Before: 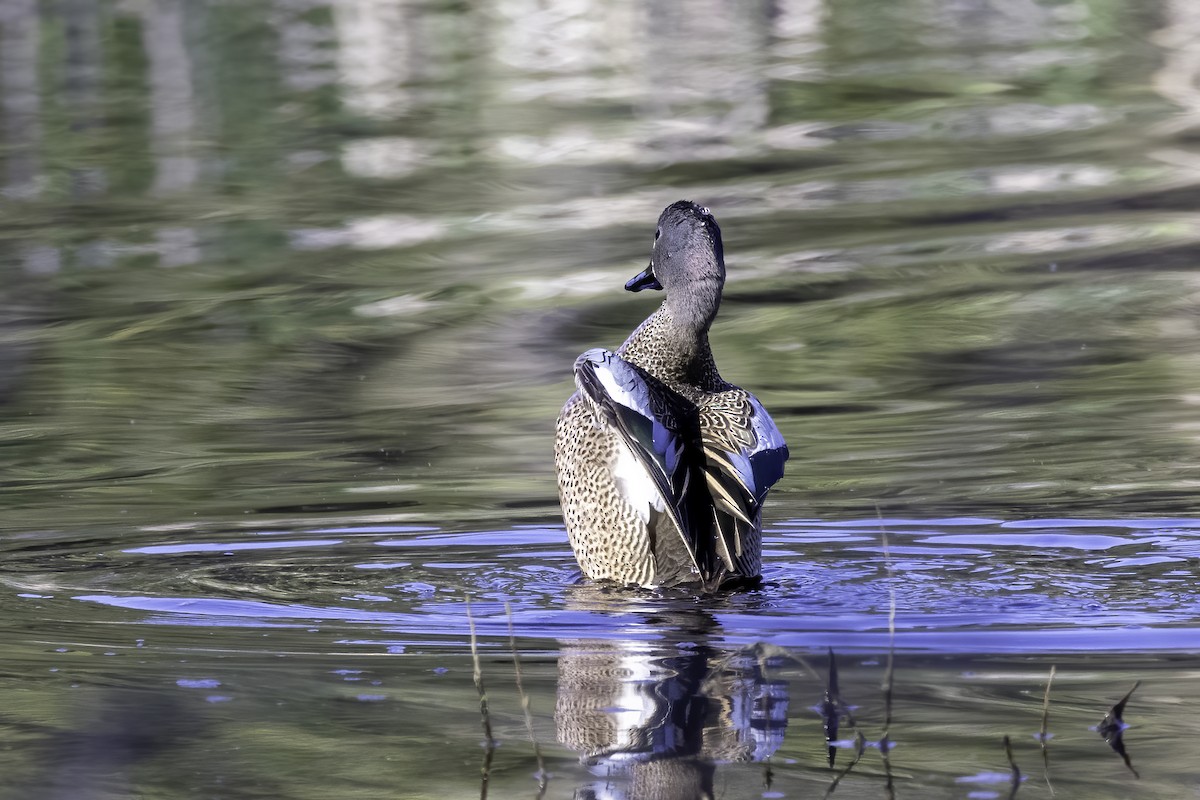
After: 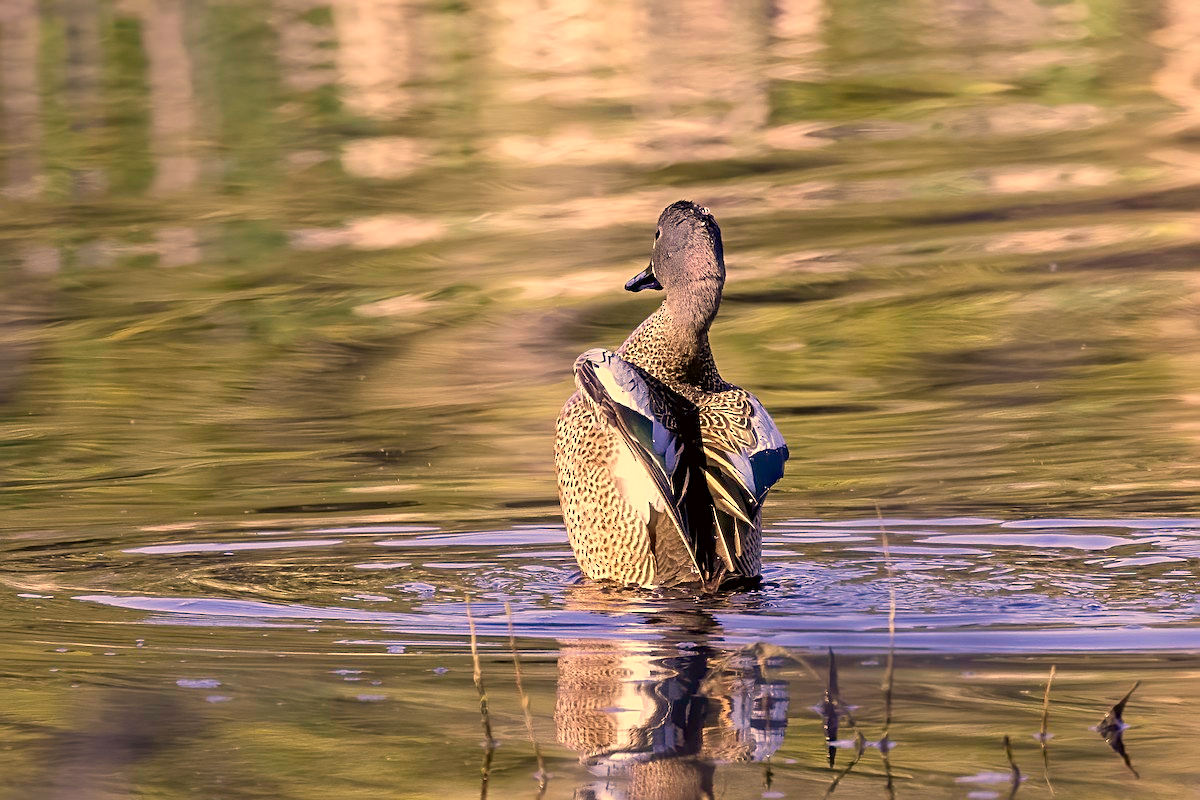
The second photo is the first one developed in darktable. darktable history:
sharpen: on, module defaults
color correction: highlights a* 18.1, highlights b* 35.68, shadows a* 0.97, shadows b* 6.42, saturation 1.03
